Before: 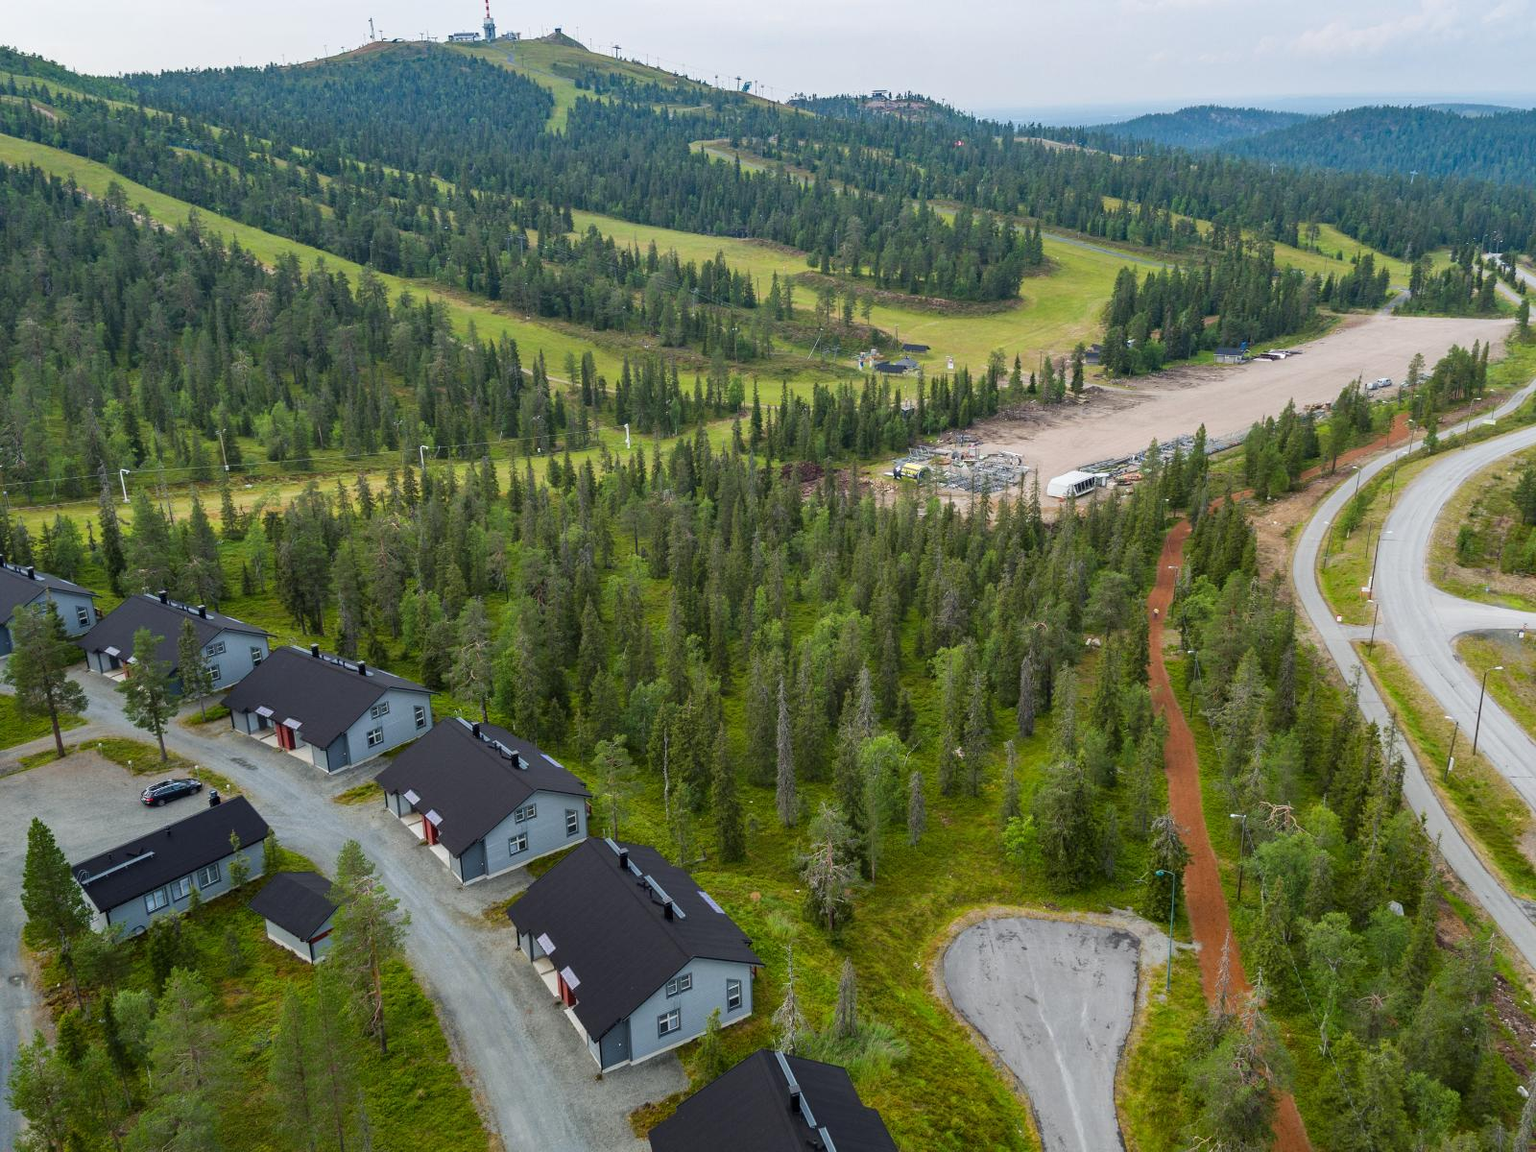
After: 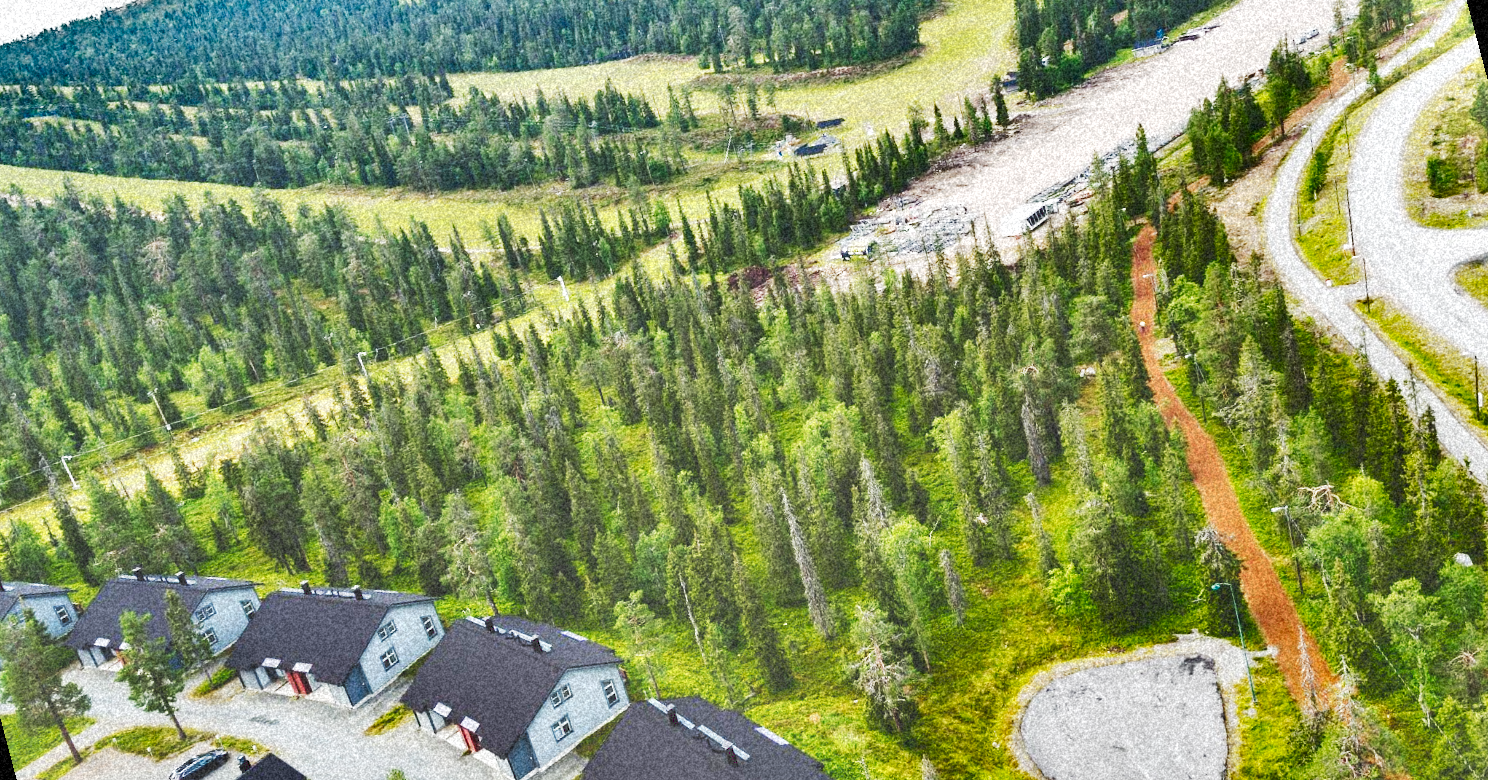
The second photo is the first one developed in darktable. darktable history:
tone curve: curves: ch0 [(0, 0) (0.003, 0.273) (0.011, 0.276) (0.025, 0.276) (0.044, 0.28) (0.069, 0.283) (0.1, 0.288) (0.136, 0.293) (0.177, 0.302) (0.224, 0.321) (0.277, 0.349) (0.335, 0.393) (0.399, 0.448) (0.468, 0.51) (0.543, 0.589) (0.623, 0.677) (0.709, 0.761) (0.801, 0.839) (0.898, 0.909) (1, 1)], preserve colors none
grain: coarseness 46.9 ISO, strength 50.21%, mid-tones bias 0%
rotate and perspective: rotation -14.8°, crop left 0.1, crop right 0.903, crop top 0.25, crop bottom 0.748
exposure: exposure 1.2 EV, compensate highlight preservation false
base curve: curves: ch0 [(0, 0) (0.088, 0.125) (0.176, 0.251) (0.354, 0.501) (0.613, 0.749) (1, 0.877)], preserve colors none
shadows and highlights: shadows 24.5, highlights -78.15, soften with gaussian
